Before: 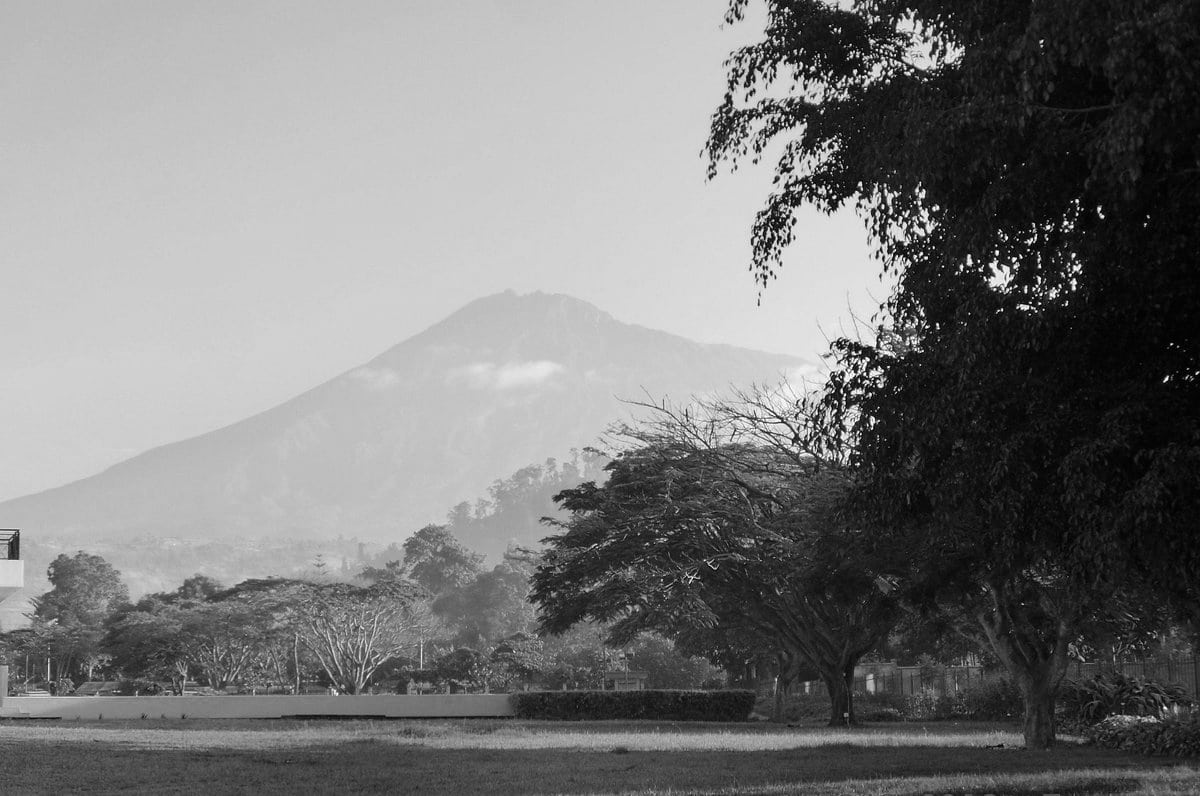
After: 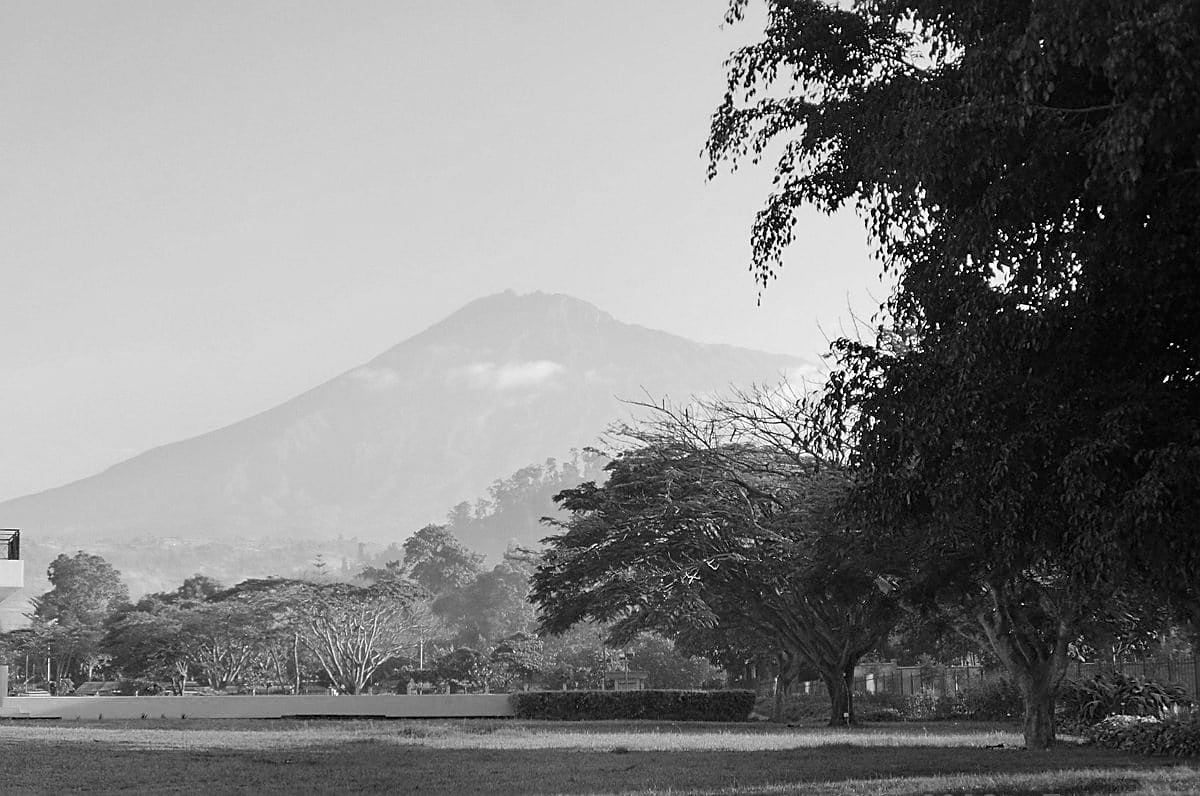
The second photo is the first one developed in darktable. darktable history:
sharpen: on, module defaults
contrast brightness saturation: contrast 0.05, brightness 0.06, saturation 0.01
